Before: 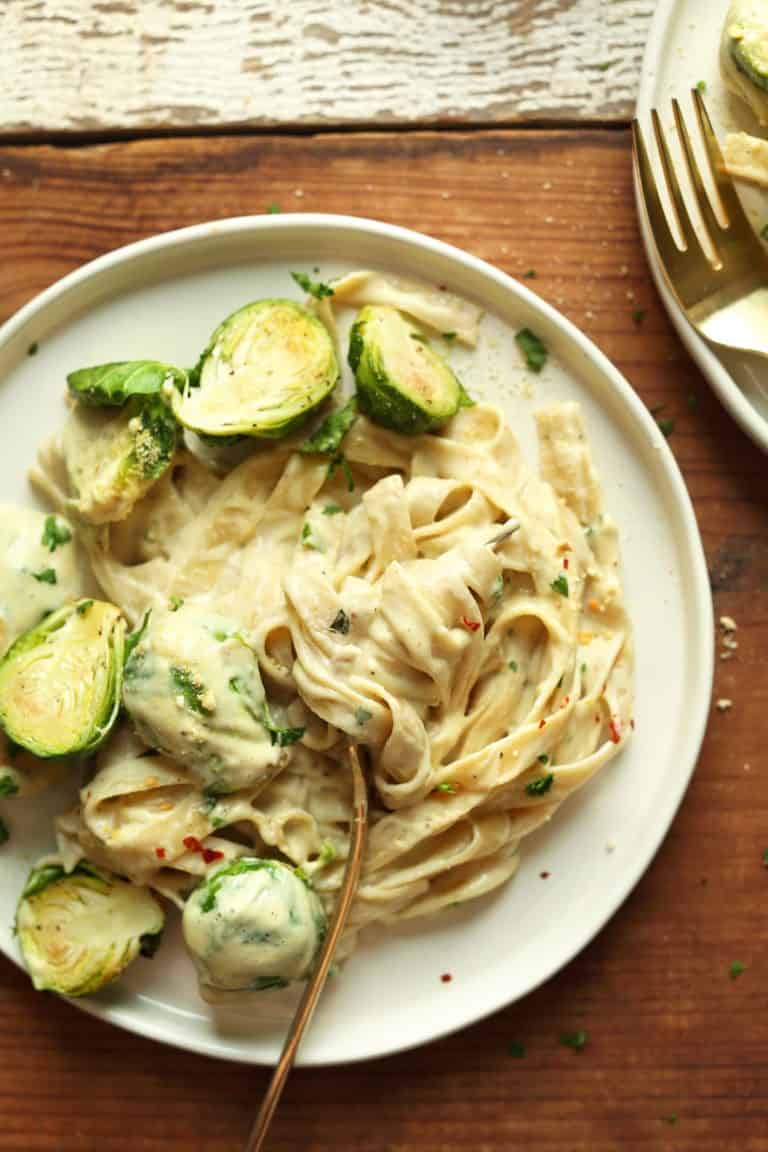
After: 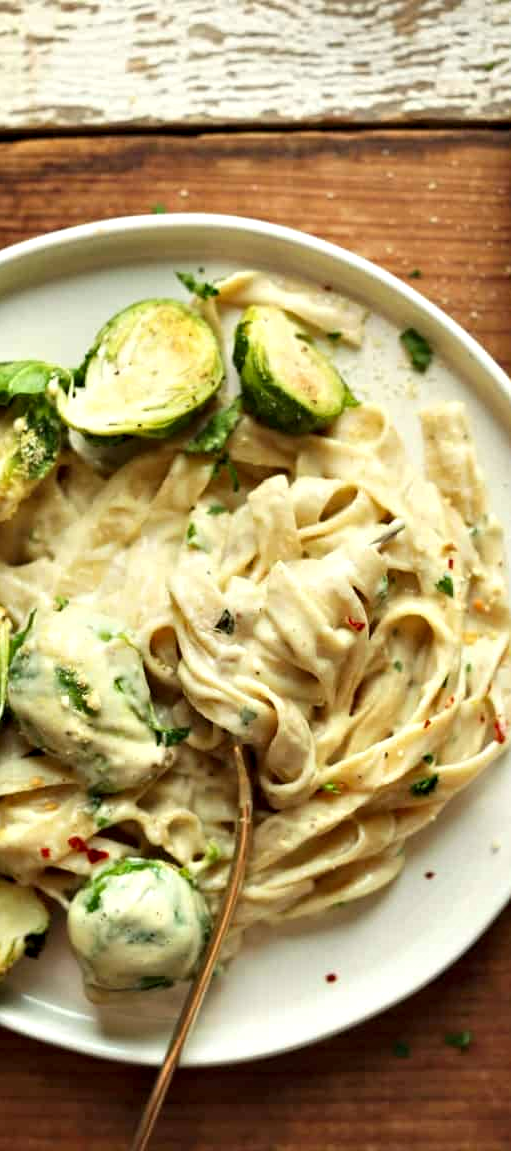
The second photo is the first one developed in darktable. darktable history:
contrast equalizer: octaves 7, y [[0.6 ×6], [0.55 ×6], [0 ×6], [0 ×6], [0 ×6]], mix 0.53
crop and rotate: left 15.055%, right 18.278%
